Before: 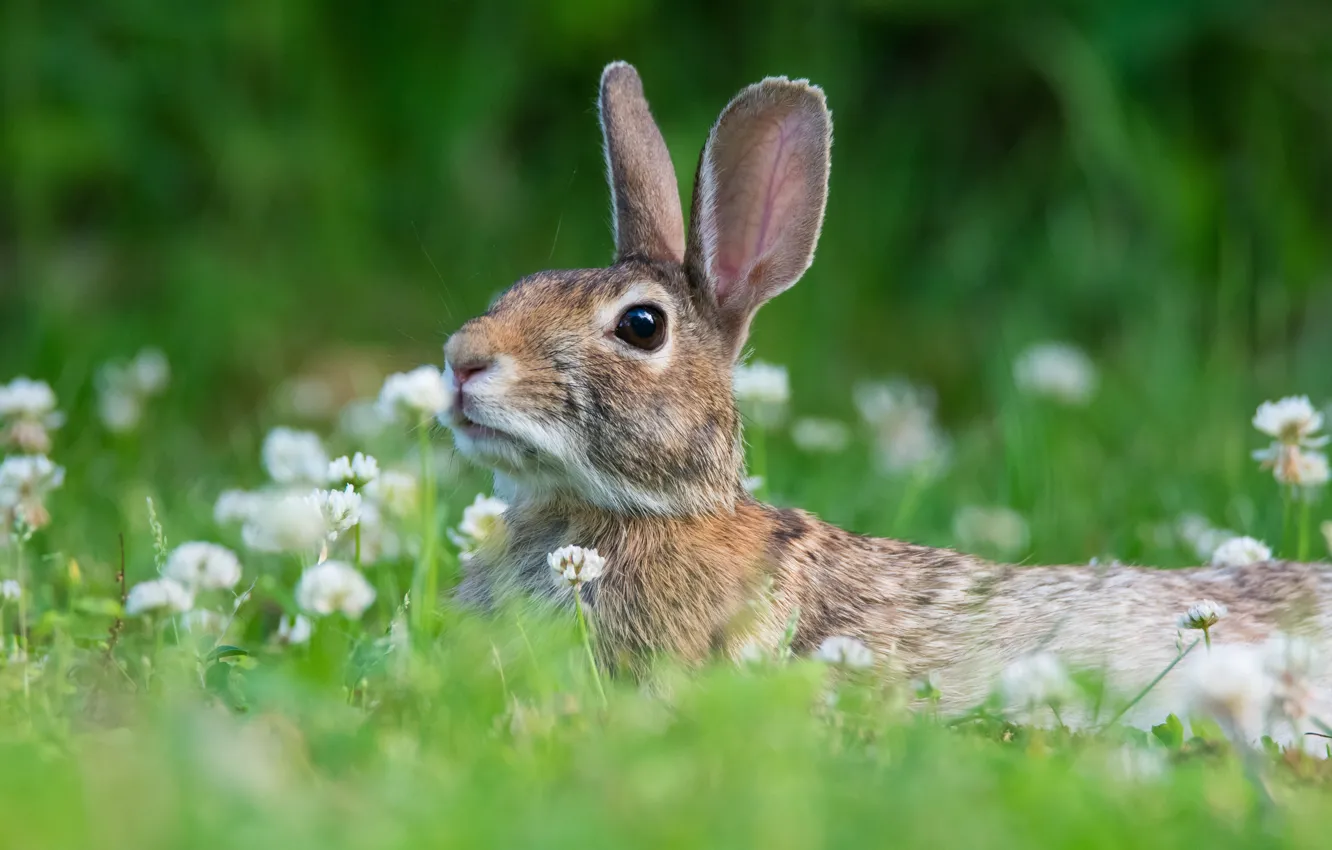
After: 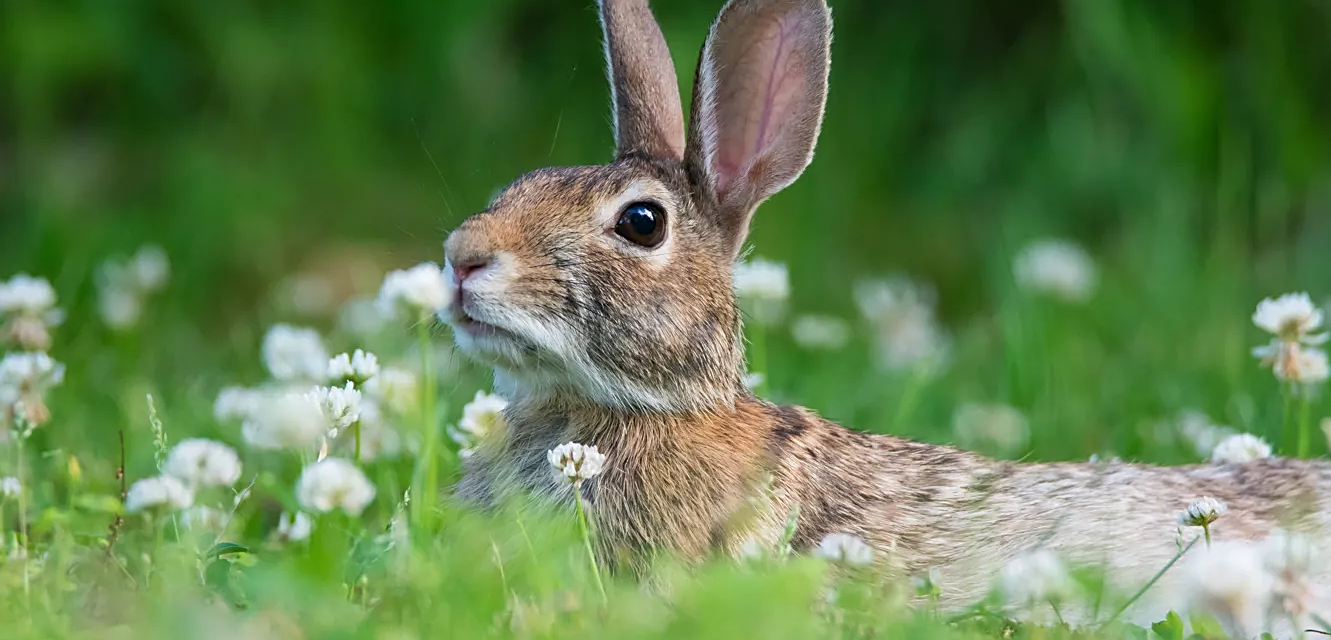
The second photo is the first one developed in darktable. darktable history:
sharpen: on, module defaults
crop and rotate: top 12.271%, bottom 12.372%
exposure: compensate highlight preservation false
